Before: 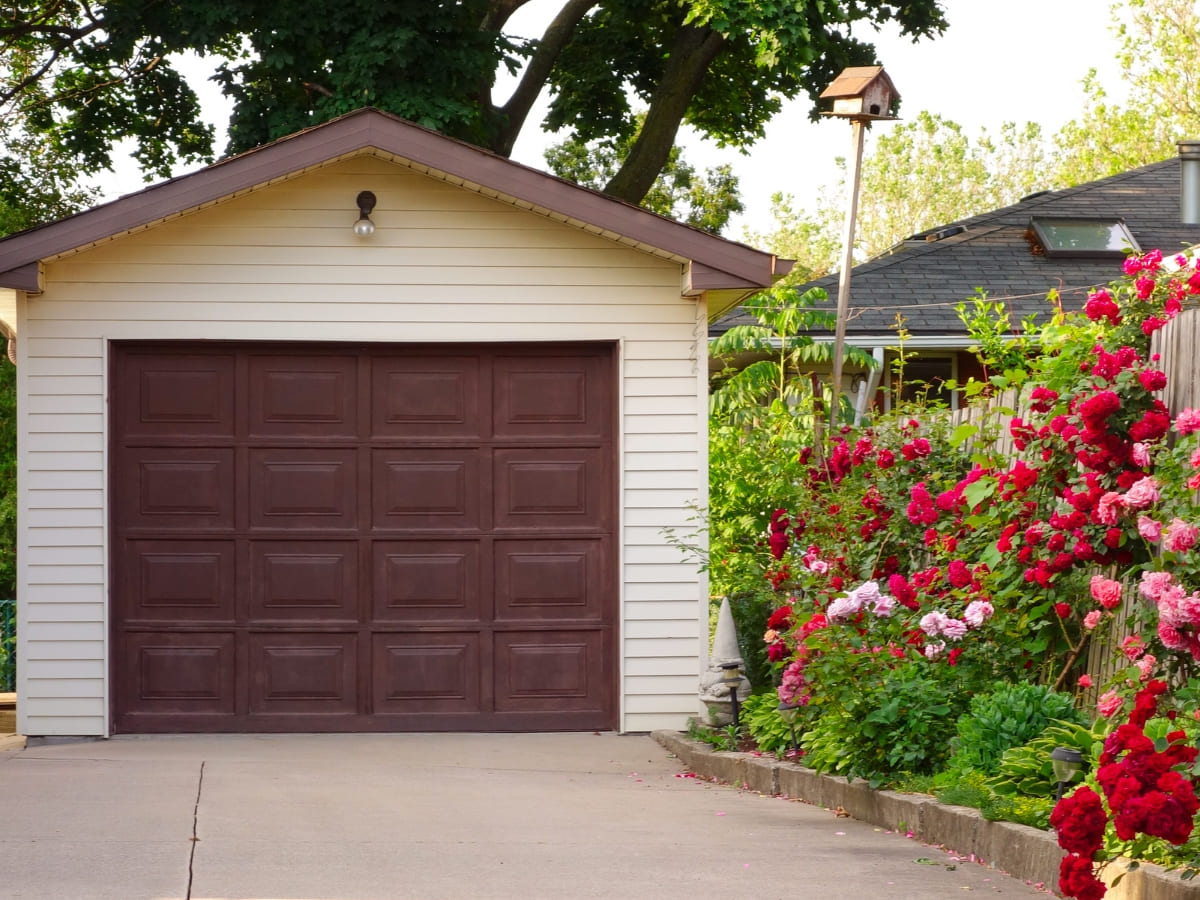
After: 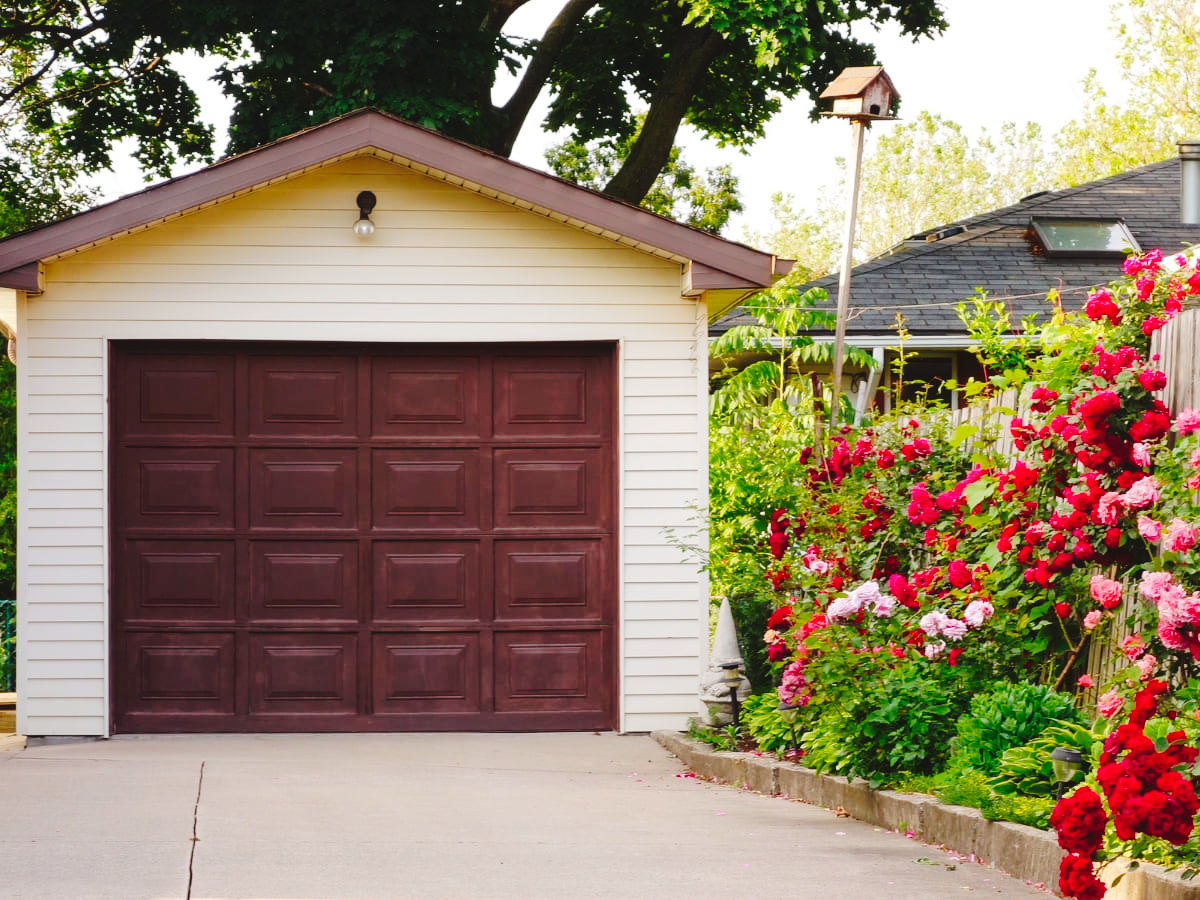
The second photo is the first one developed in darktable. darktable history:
tone curve: curves: ch0 [(0, 0) (0.003, 0.049) (0.011, 0.052) (0.025, 0.057) (0.044, 0.069) (0.069, 0.076) (0.1, 0.09) (0.136, 0.111) (0.177, 0.15) (0.224, 0.197) (0.277, 0.267) (0.335, 0.366) (0.399, 0.477) (0.468, 0.561) (0.543, 0.651) (0.623, 0.733) (0.709, 0.804) (0.801, 0.869) (0.898, 0.924) (1, 1)], preserve colors none
